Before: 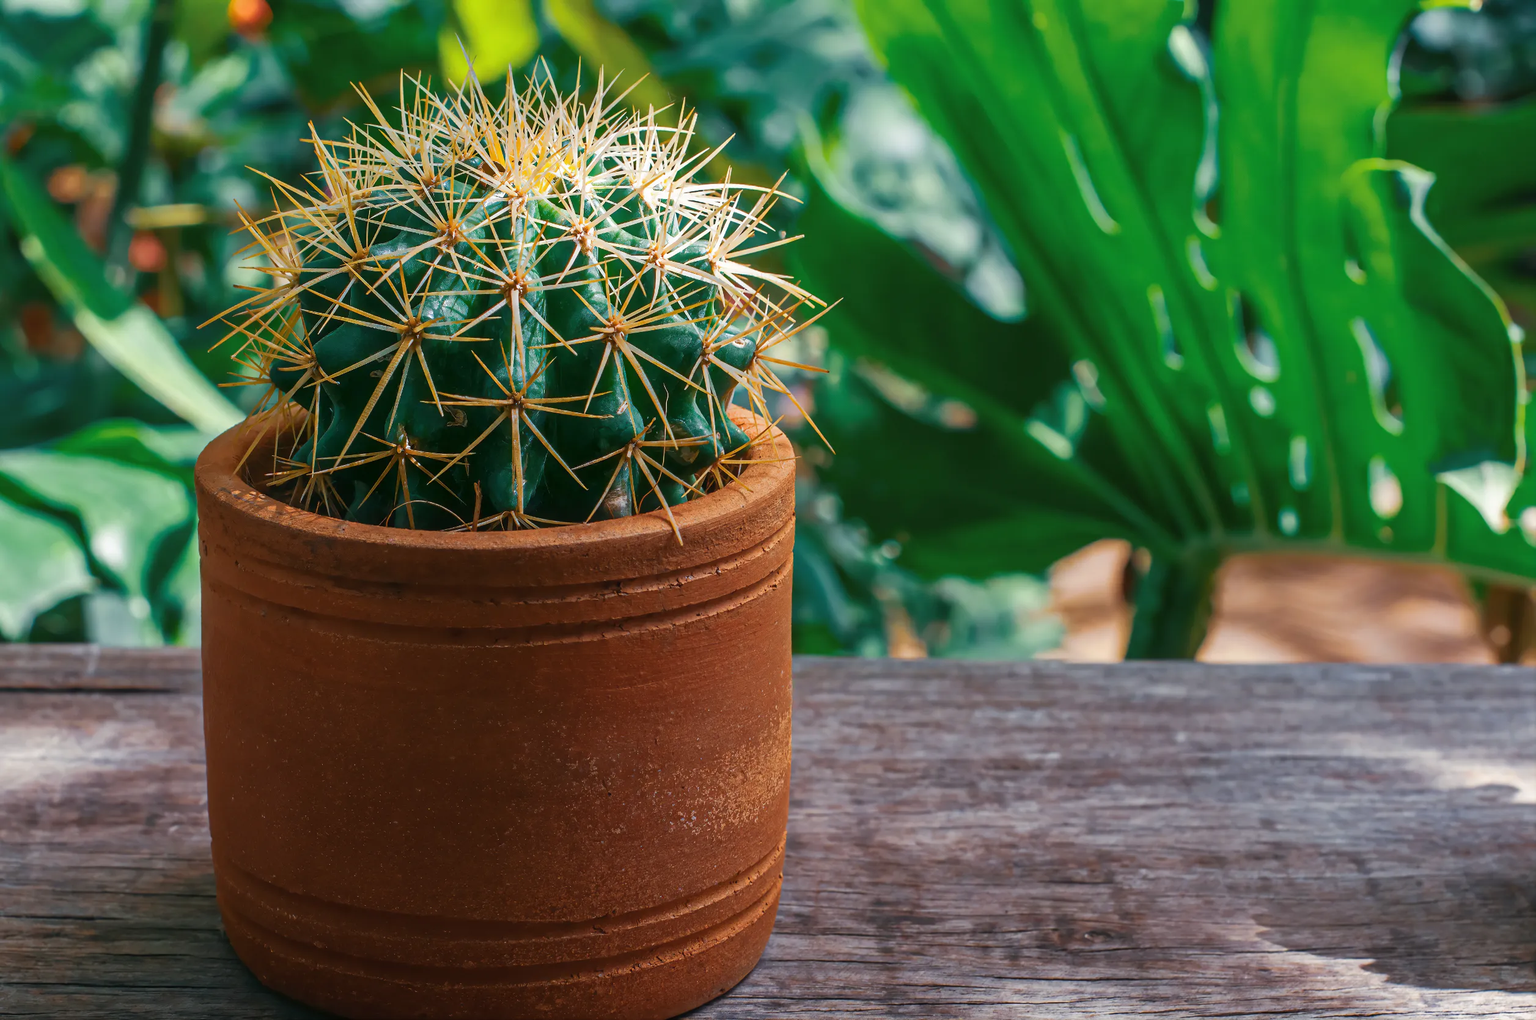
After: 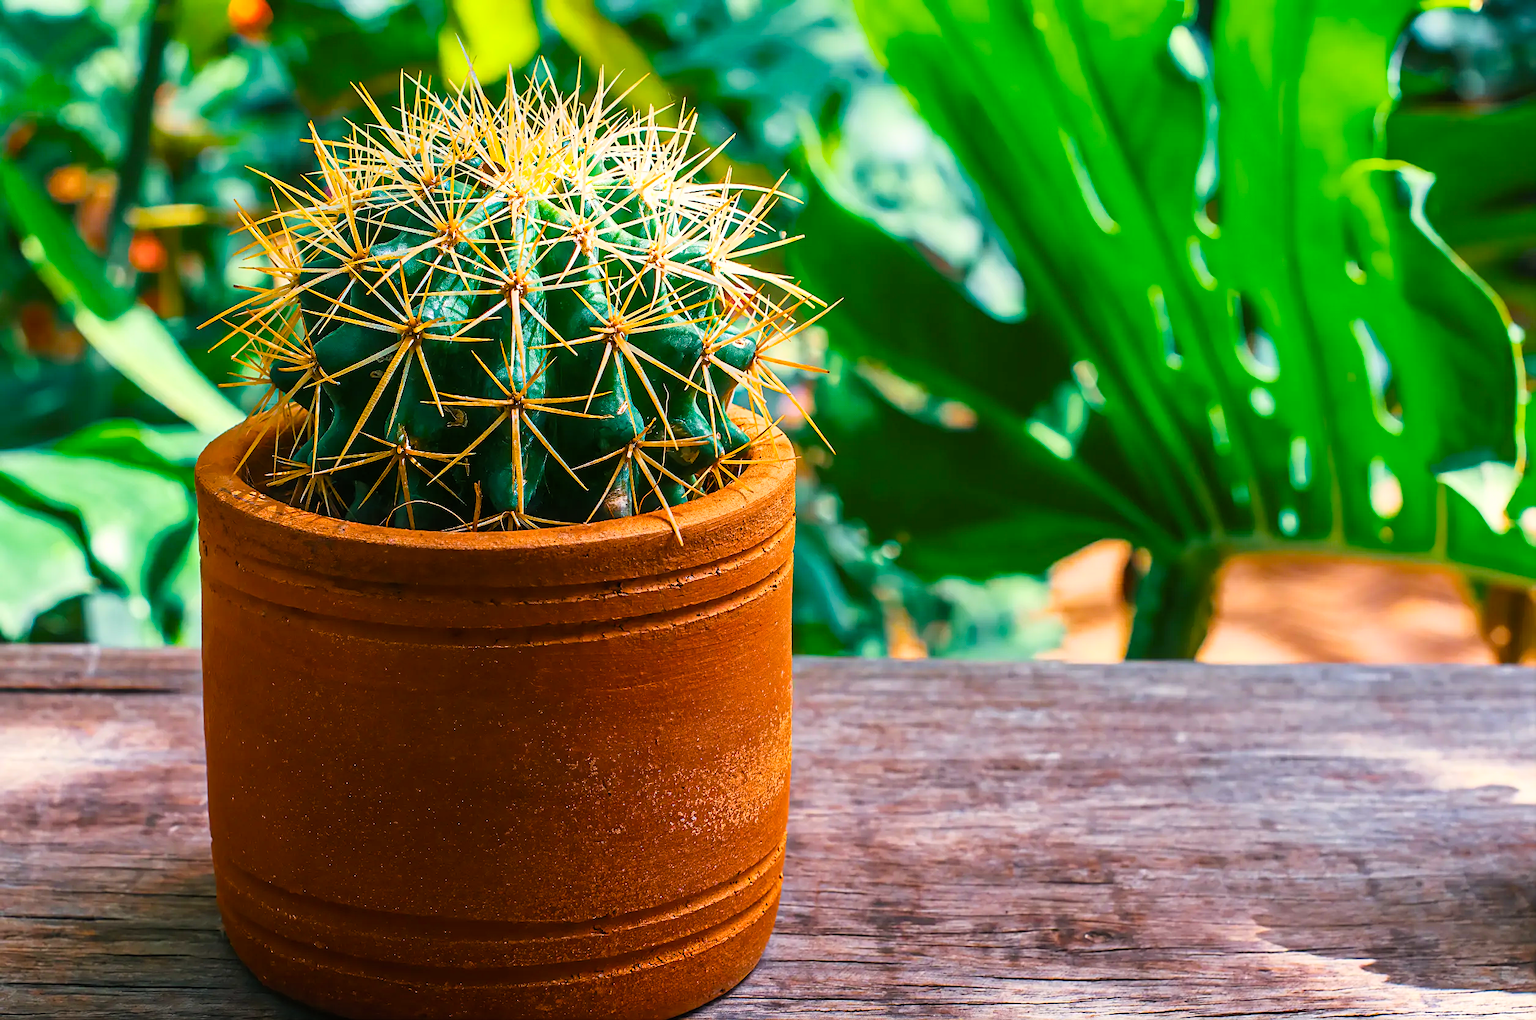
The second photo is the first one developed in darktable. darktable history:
base curve: curves: ch0 [(0, 0) (0.005, 0.002) (0.15, 0.3) (0.4, 0.7) (0.75, 0.95) (1, 1)]
color balance rgb: power › luminance -3.713%, power › chroma 0.554%, power › hue 37.73°, highlights gain › chroma 1.012%, highlights gain › hue 60.05°, global offset › luminance 0.246%, global offset › hue 172.04°, perceptual saturation grading › global saturation 27.525%, perceptual saturation grading › highlights -25.432%, perceptual saturation grading › shadows 25.346%, global vibrance 29.59%
sharpen: on, module defaults
